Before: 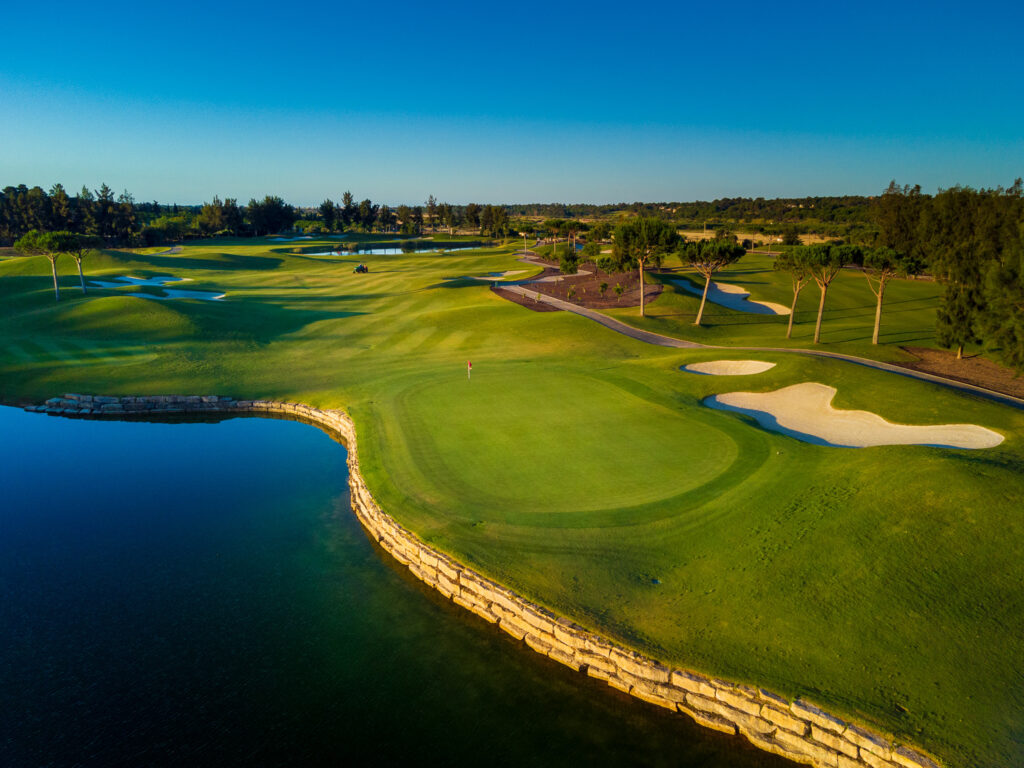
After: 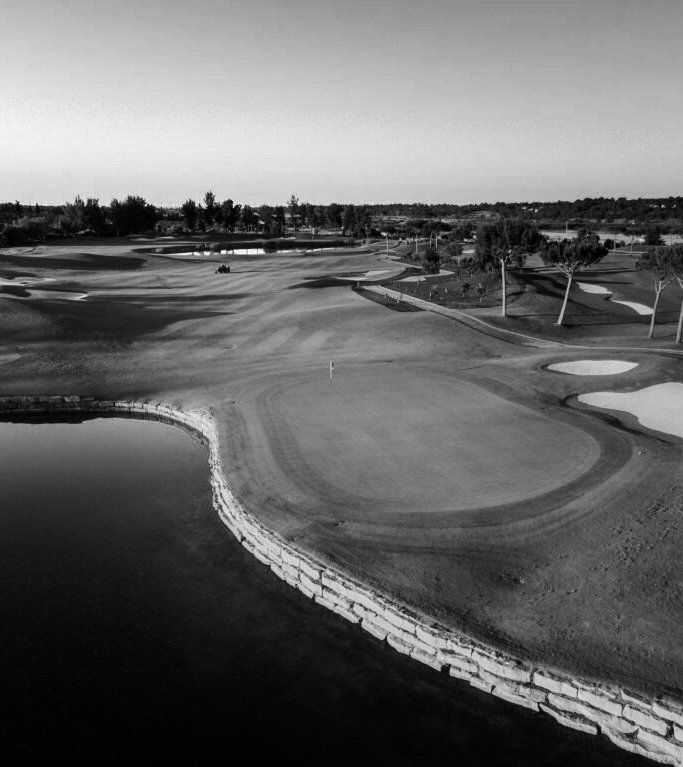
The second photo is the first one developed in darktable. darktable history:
crop and rotate: left 13.554%, right 19.66%
color zones: curves: ch0 [(0, 0.613) (0.01, 0.613) (0.245, 0.448) (0.498, 0.529) (0.642, 0.665) (0.879, 0.777) (0.99, 0.613)]; ch1 [(0, 0) (0.143, 0) (0.286, 0) (0.429, 0) (0.571, 0) (0.714, 0) (0.857, 0)]
tone curve: curves: ch0 [(0, 0) (0.126, 0.061) (0.338, 0.285) (0.494, 0.518) (0.703, 0.762) (1, 1)]; ch1 [(0, 0) (0.364, 0.322) (0.443, 0.441) (0.5, 0.501) (0.55, 0.578) (1, 1)]; ch2 [(0, 0) (0.44, 0.424) (0.501, 0.499) (0.557, 0.564) (0.613, 0.682) (0.707, 0.746) (1, 1)], color space Lab, independent channels, preserve colors none
